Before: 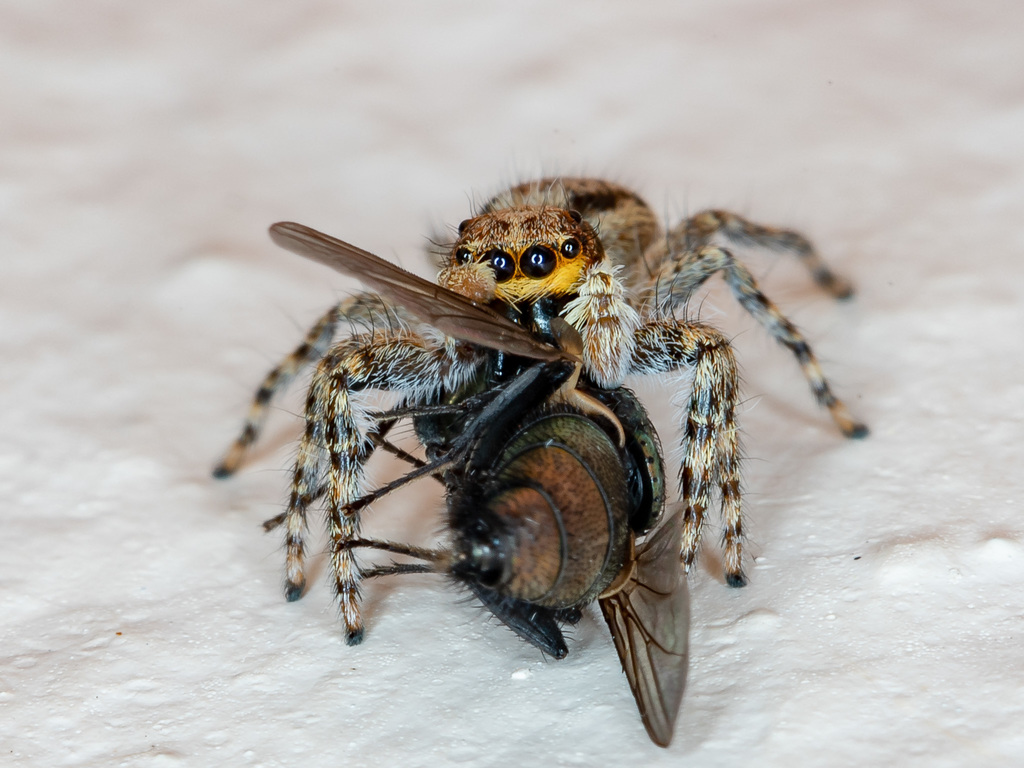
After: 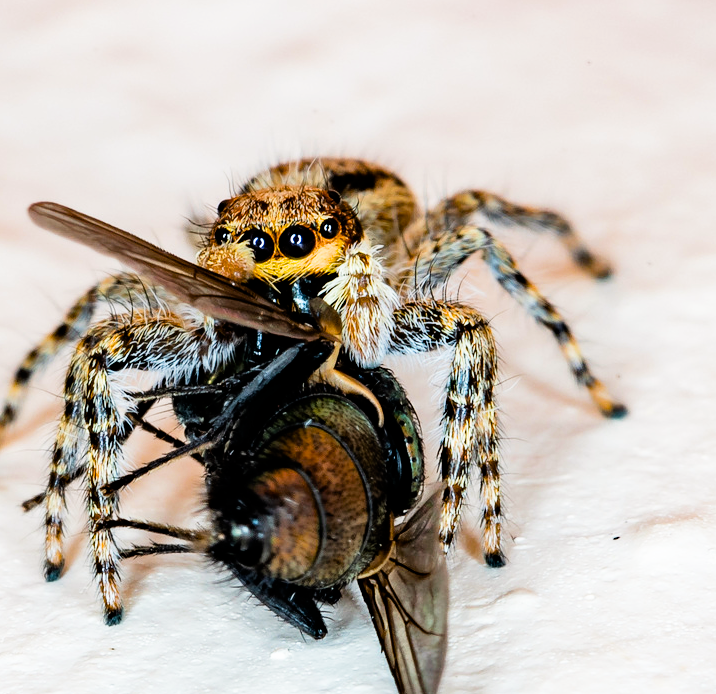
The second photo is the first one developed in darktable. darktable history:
crop and rotate: left 23.563%, top 2.704%, right 6.457%, bottom 6.929%
haze removal: adaptive false
contrast brightness saturation: saturation 0.096
filmic rgb: black relative exposure -5 EV, white relative exposure 3.5 EV, hardness 3.19, contrast 1.406, highlights saturation mix -49.92%
color balance rgb: highlights gain › luminance 1.333%, highlights gain › chroma 0.31%, highlights gain › hue 40.73°, perceptual saturation grading › global saturation 30.697%, perceptual brilliance grading › global brilliance 20.31%, global vibrance 9.42%
